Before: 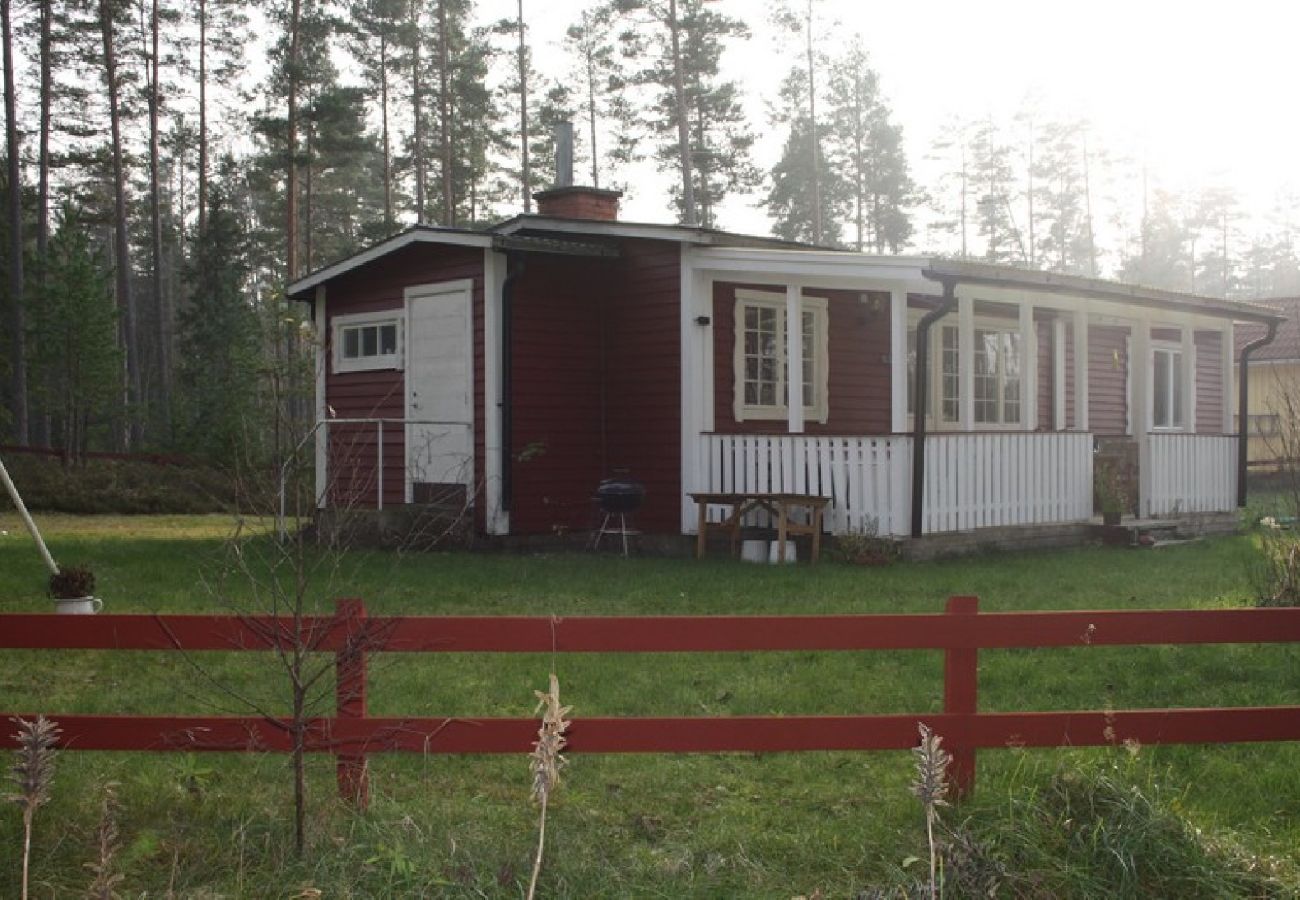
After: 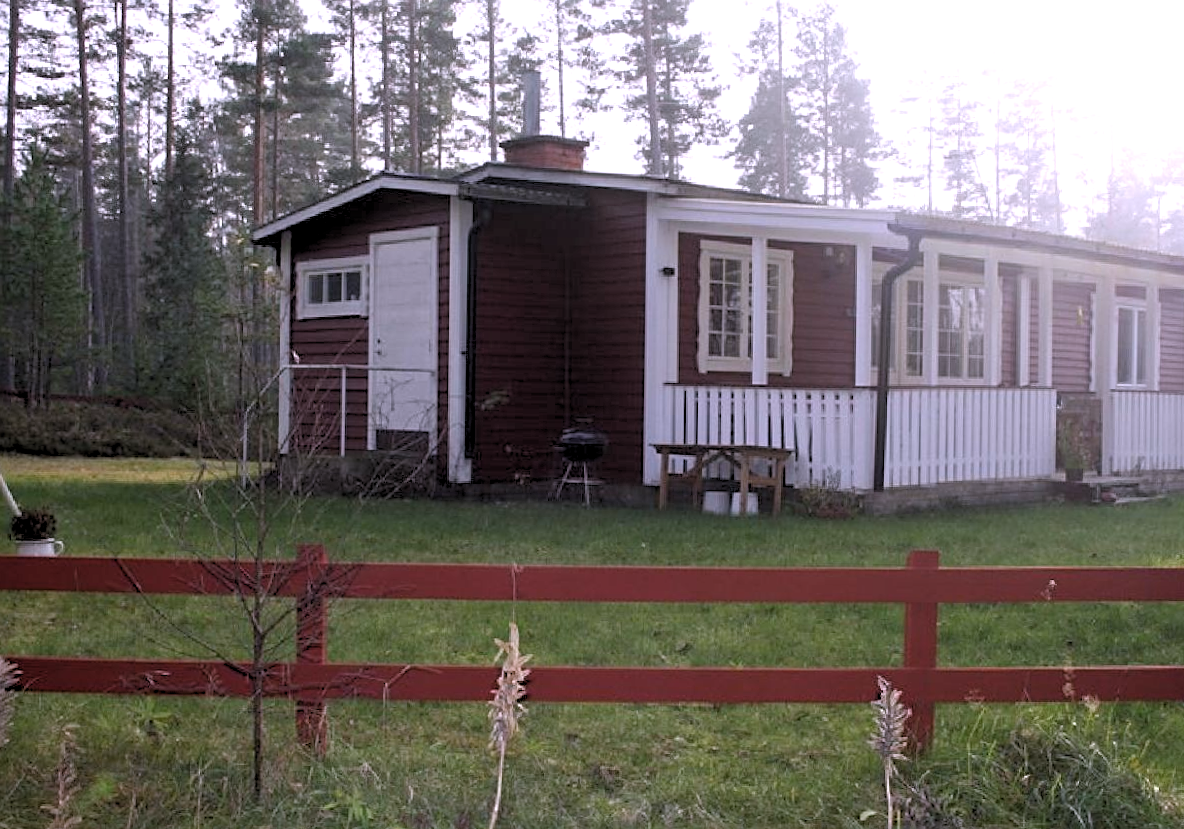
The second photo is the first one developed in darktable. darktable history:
crop: left 3.305%, top 6.436%, right 6.389%, bottom 3.258%
rgb levels: levels [[0.013, 0.434, 0.89], [0, 0.5, 1], [0, 0.5, 1]]
rotate and perspective: rotation 0.8°, automatic cropping off
white balance: red 1.042, blue 1.17
sharpen: radius 2.529, amount 0.323
